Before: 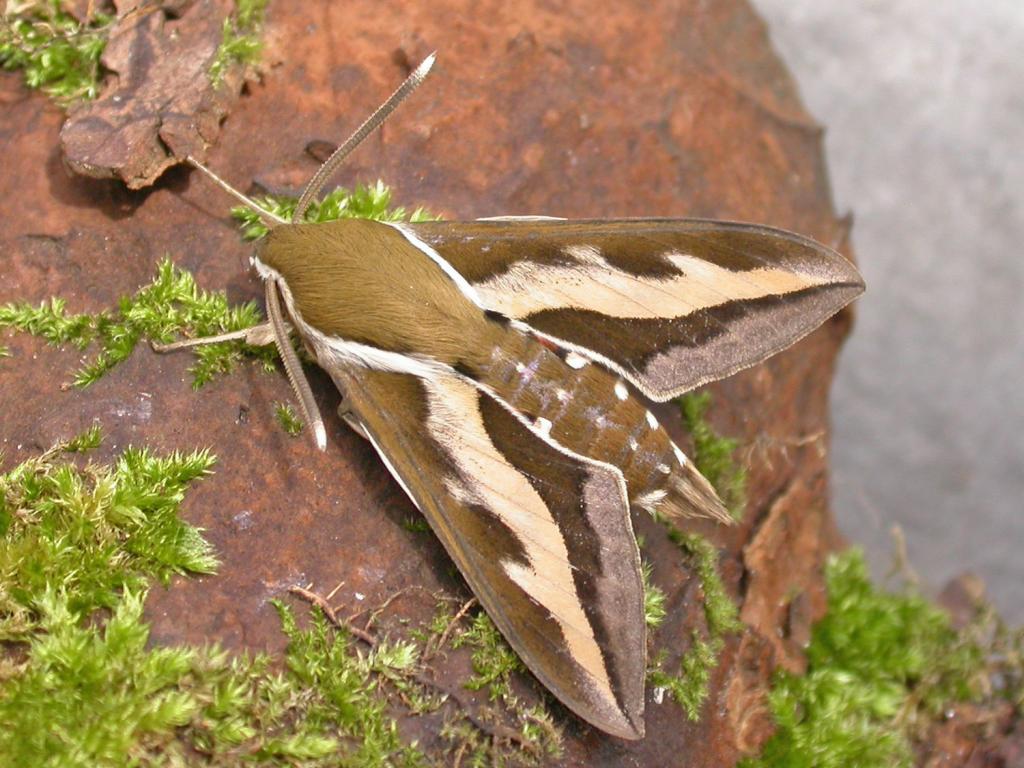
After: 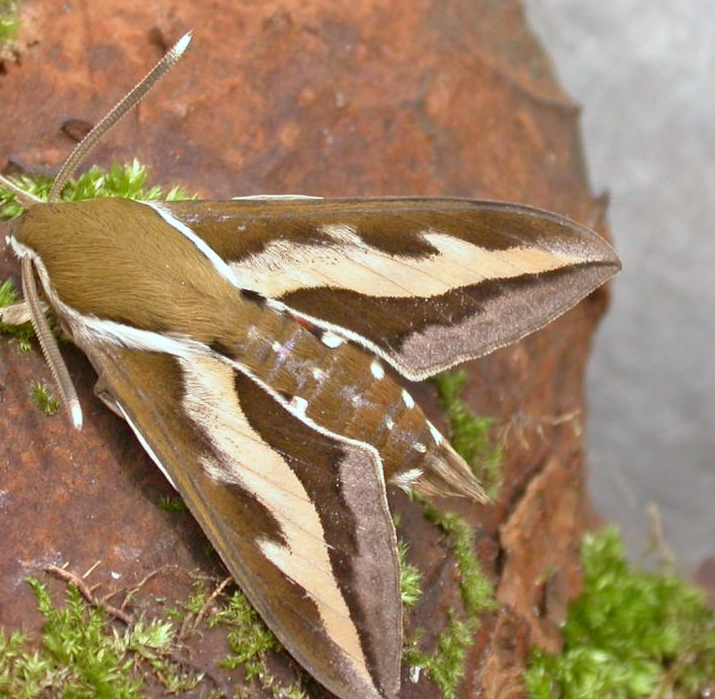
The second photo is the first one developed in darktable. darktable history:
crop and rotate: left 23.85%, top 2.835%, right 6.284%, bottom 6.119%
color correction: highlights a* -4.91, highlights b* -3.21, shadows a* 3.9, shadows b* 4.21
